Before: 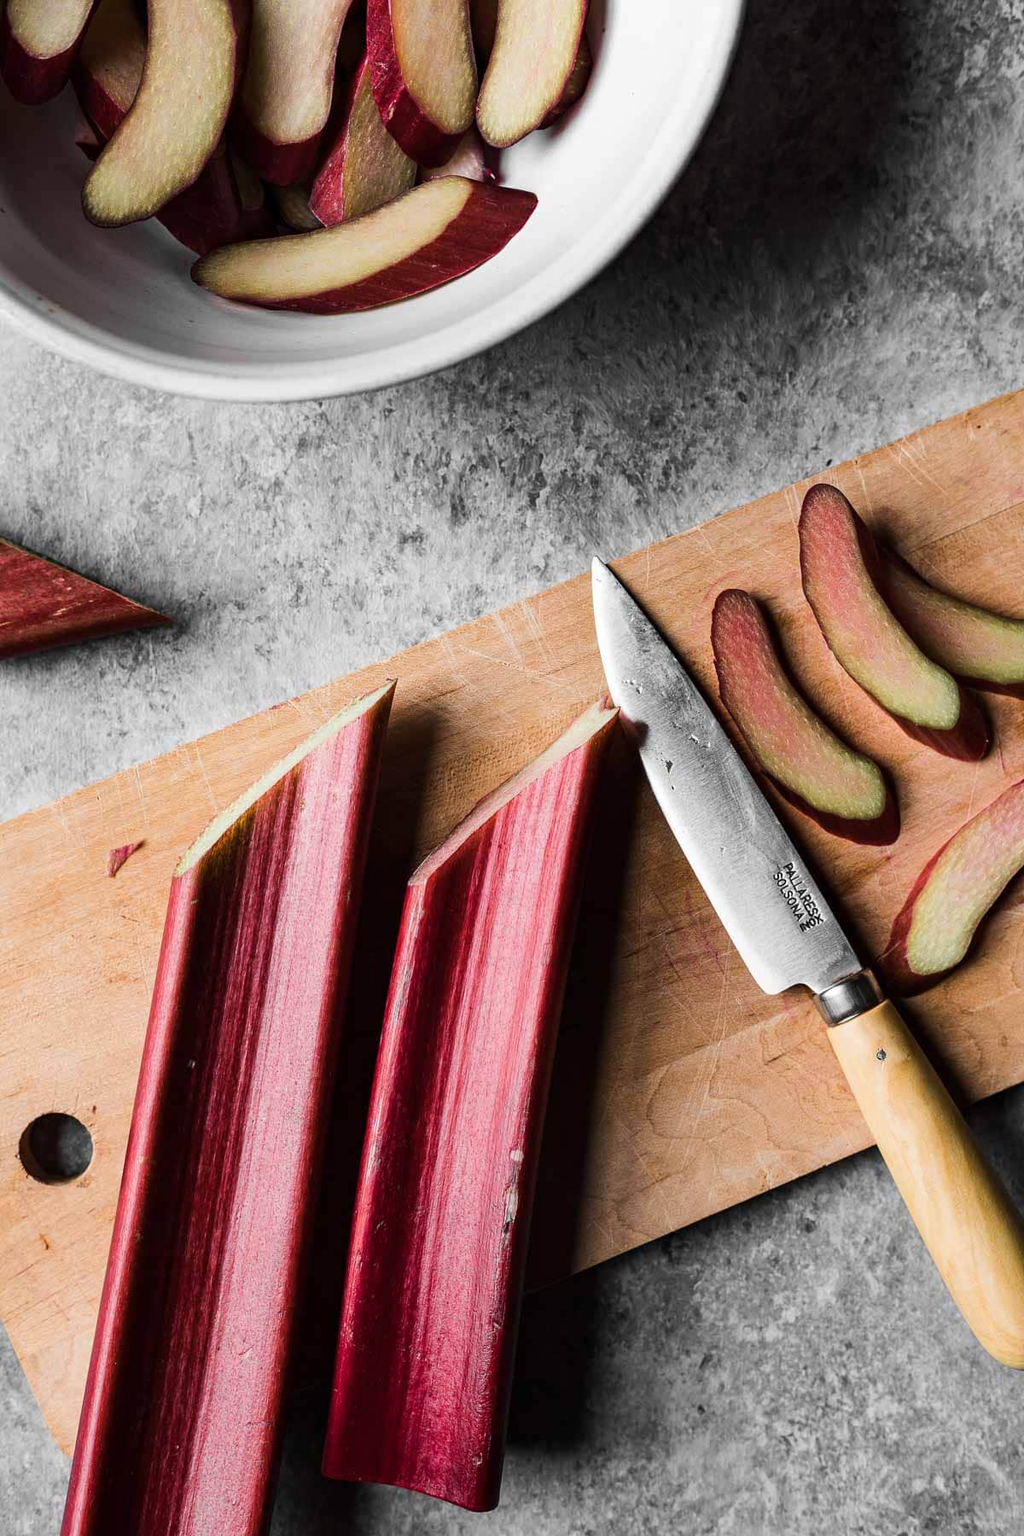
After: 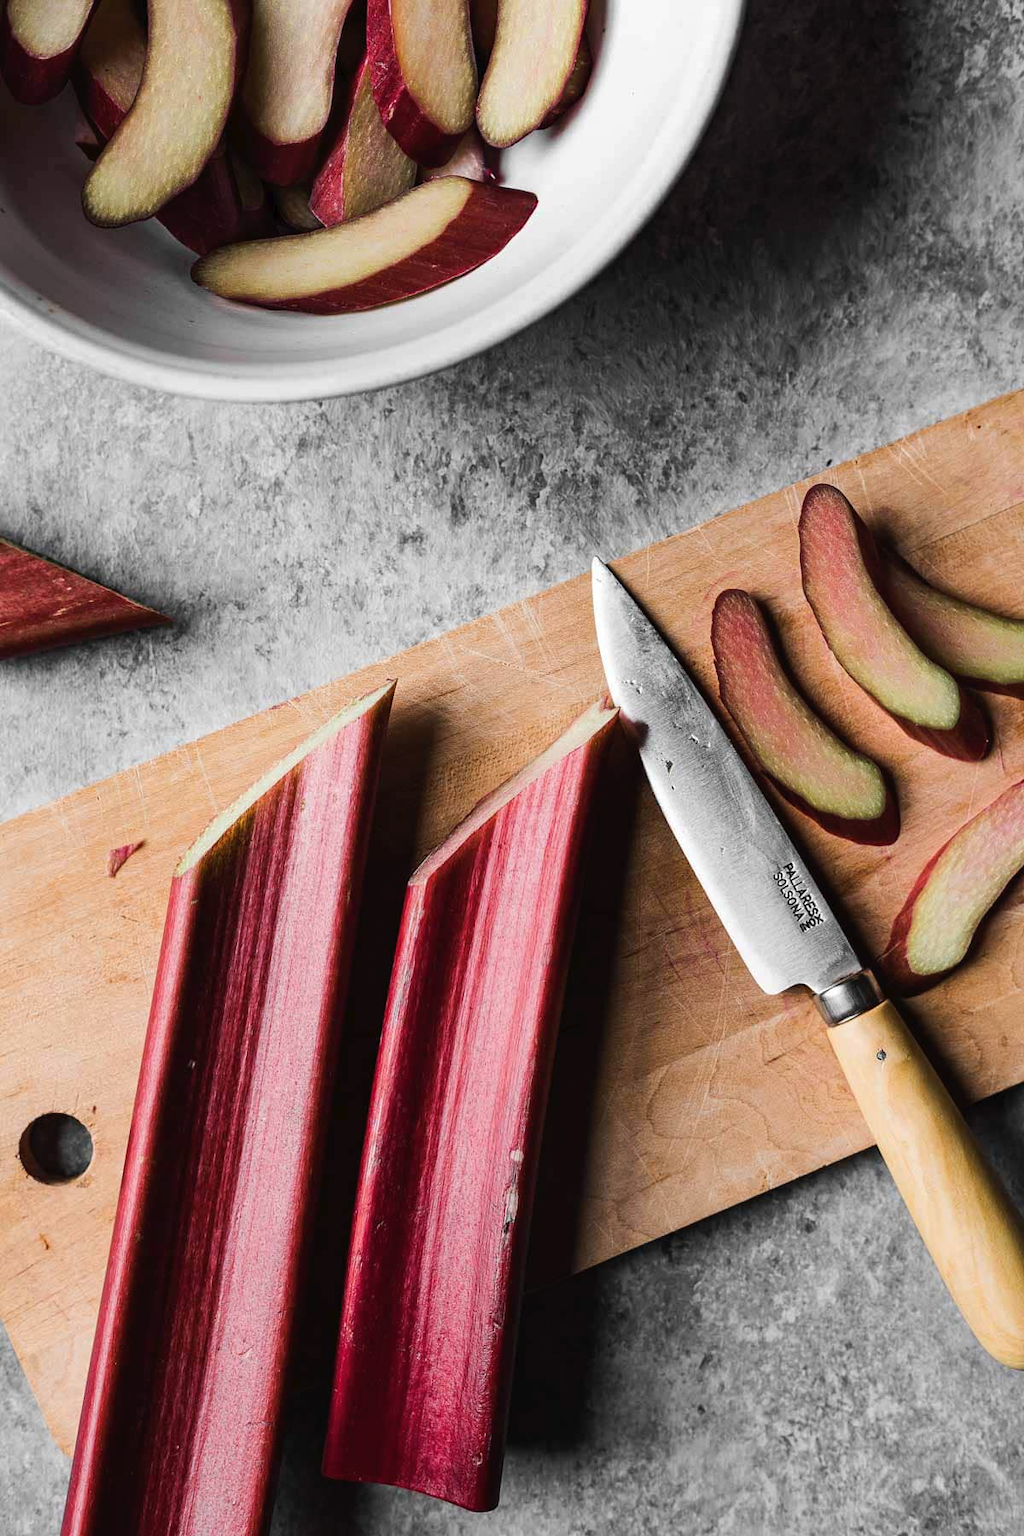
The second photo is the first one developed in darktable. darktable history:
tone curve: curves: ch0 [(0, 0) (0.003, 0.022) (0.011, 0.027) (0.025, 0.038) (0.044, 0.056) (0.069, 0.081) (0.1, 0.11) (0.136, 0.145) (0.177, 0.185) (0.224, 0.229) (0.277, 0.278) (0.335, 0.335) (0.399, 0.399) (0.468, 0.468) (0.543, 0.543) (0.623, 0.623) (0.709, 0.705) (0.801, 0.793) (0.898, 0.887) (1, 1)], preserve colors none
